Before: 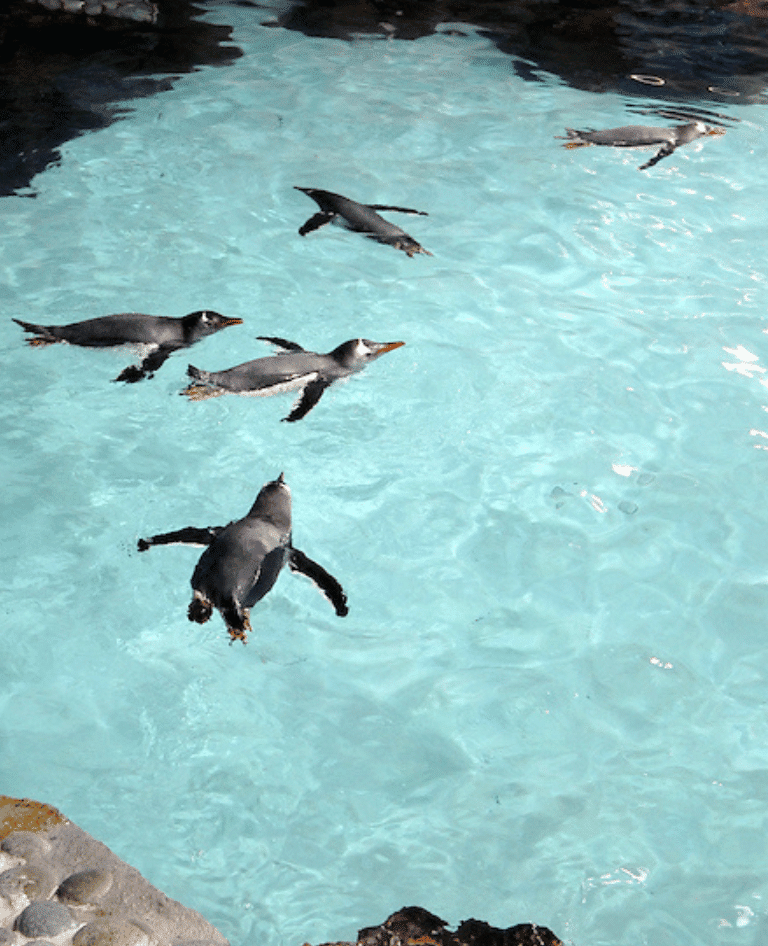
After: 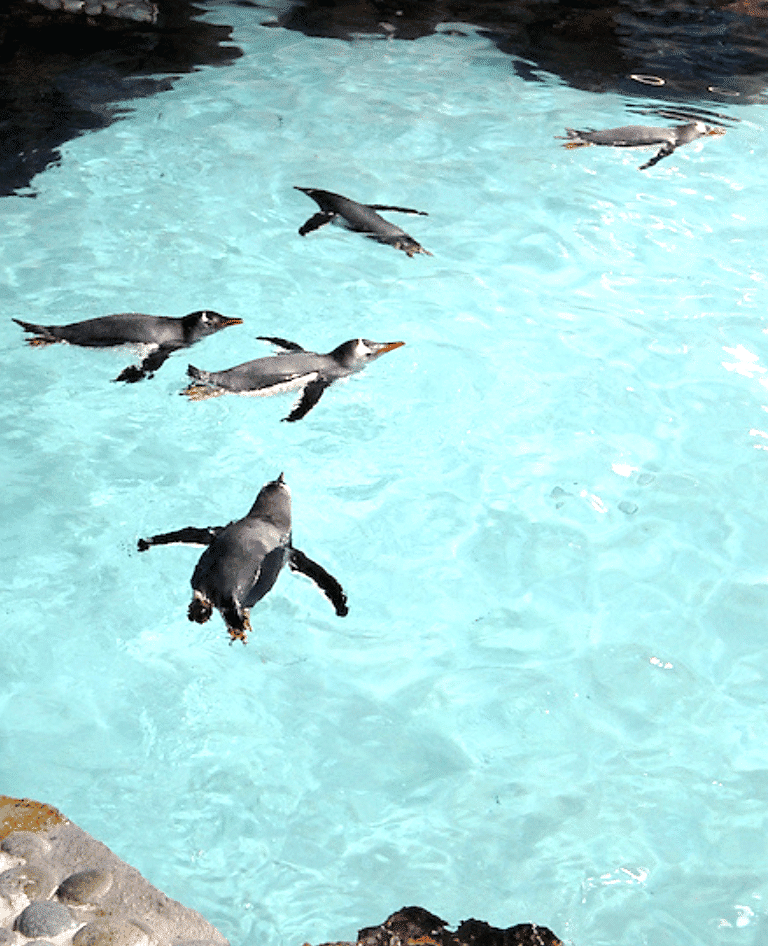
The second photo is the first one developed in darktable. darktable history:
sharpen: amount 0.204
tone equalizer: -8 EV -0.403 EV, -7 EV -0.399 EV, -6 EV -0.356 EV, -5 EV -0.184 EV, -3 EV 0.211 EV, -2 EV 0.352 EV, -1 EV 0.393 EV, +0 EV 0.416 EV, smoothing diameter 24.93%, edges refinement/feathering 6.82, preserve details guided filter
